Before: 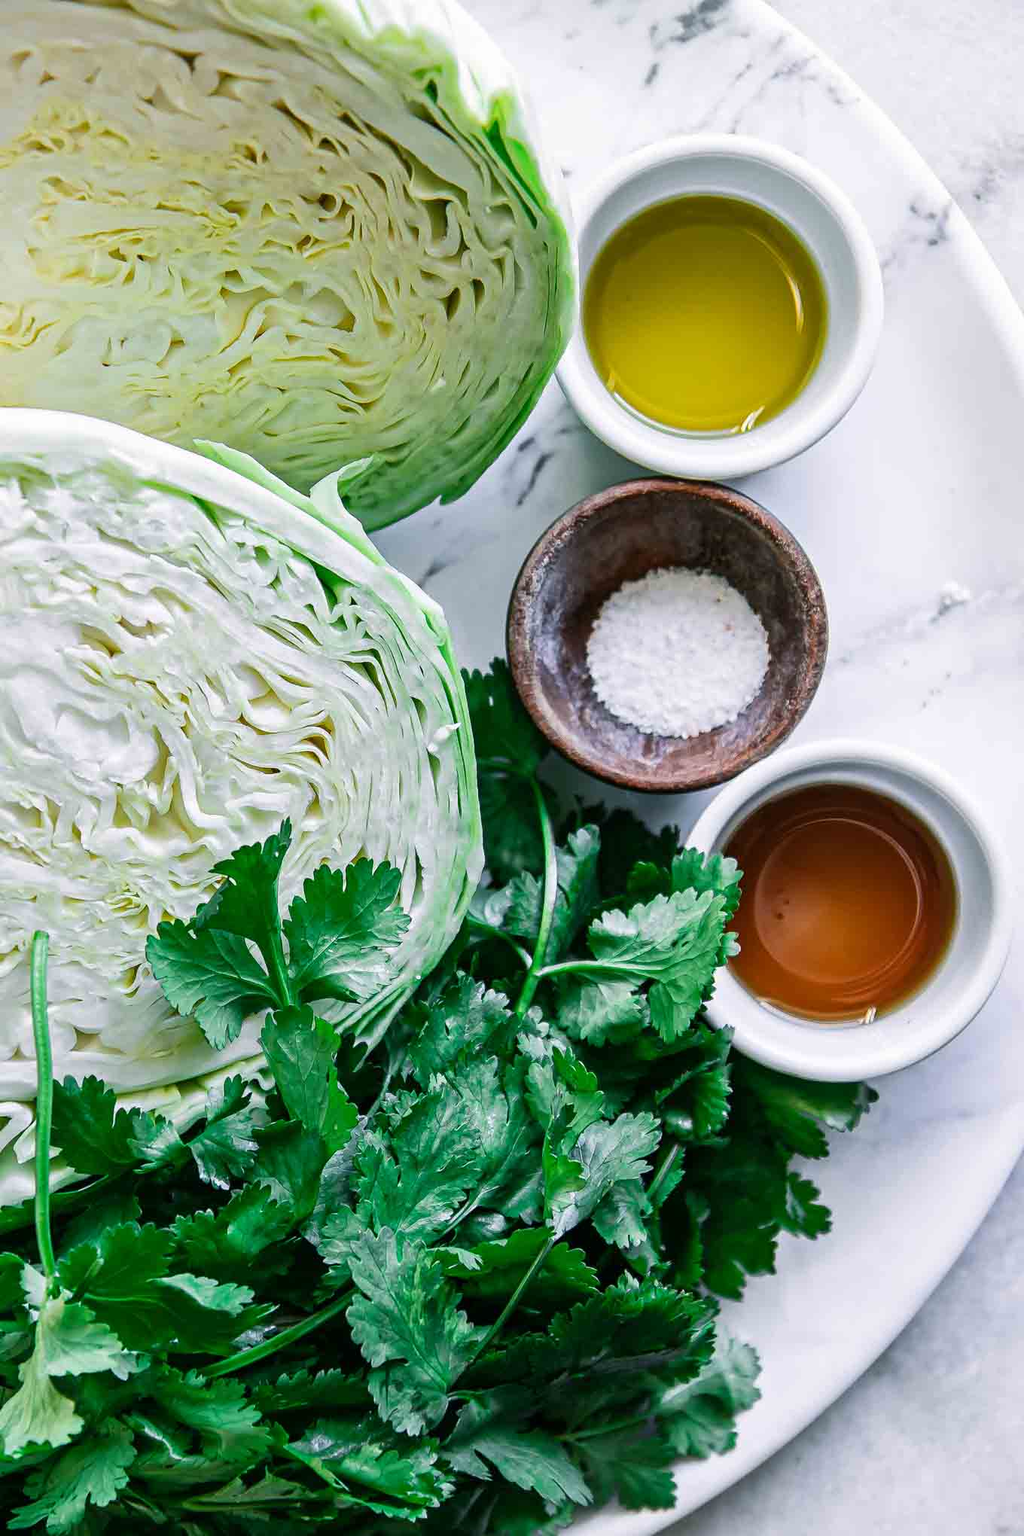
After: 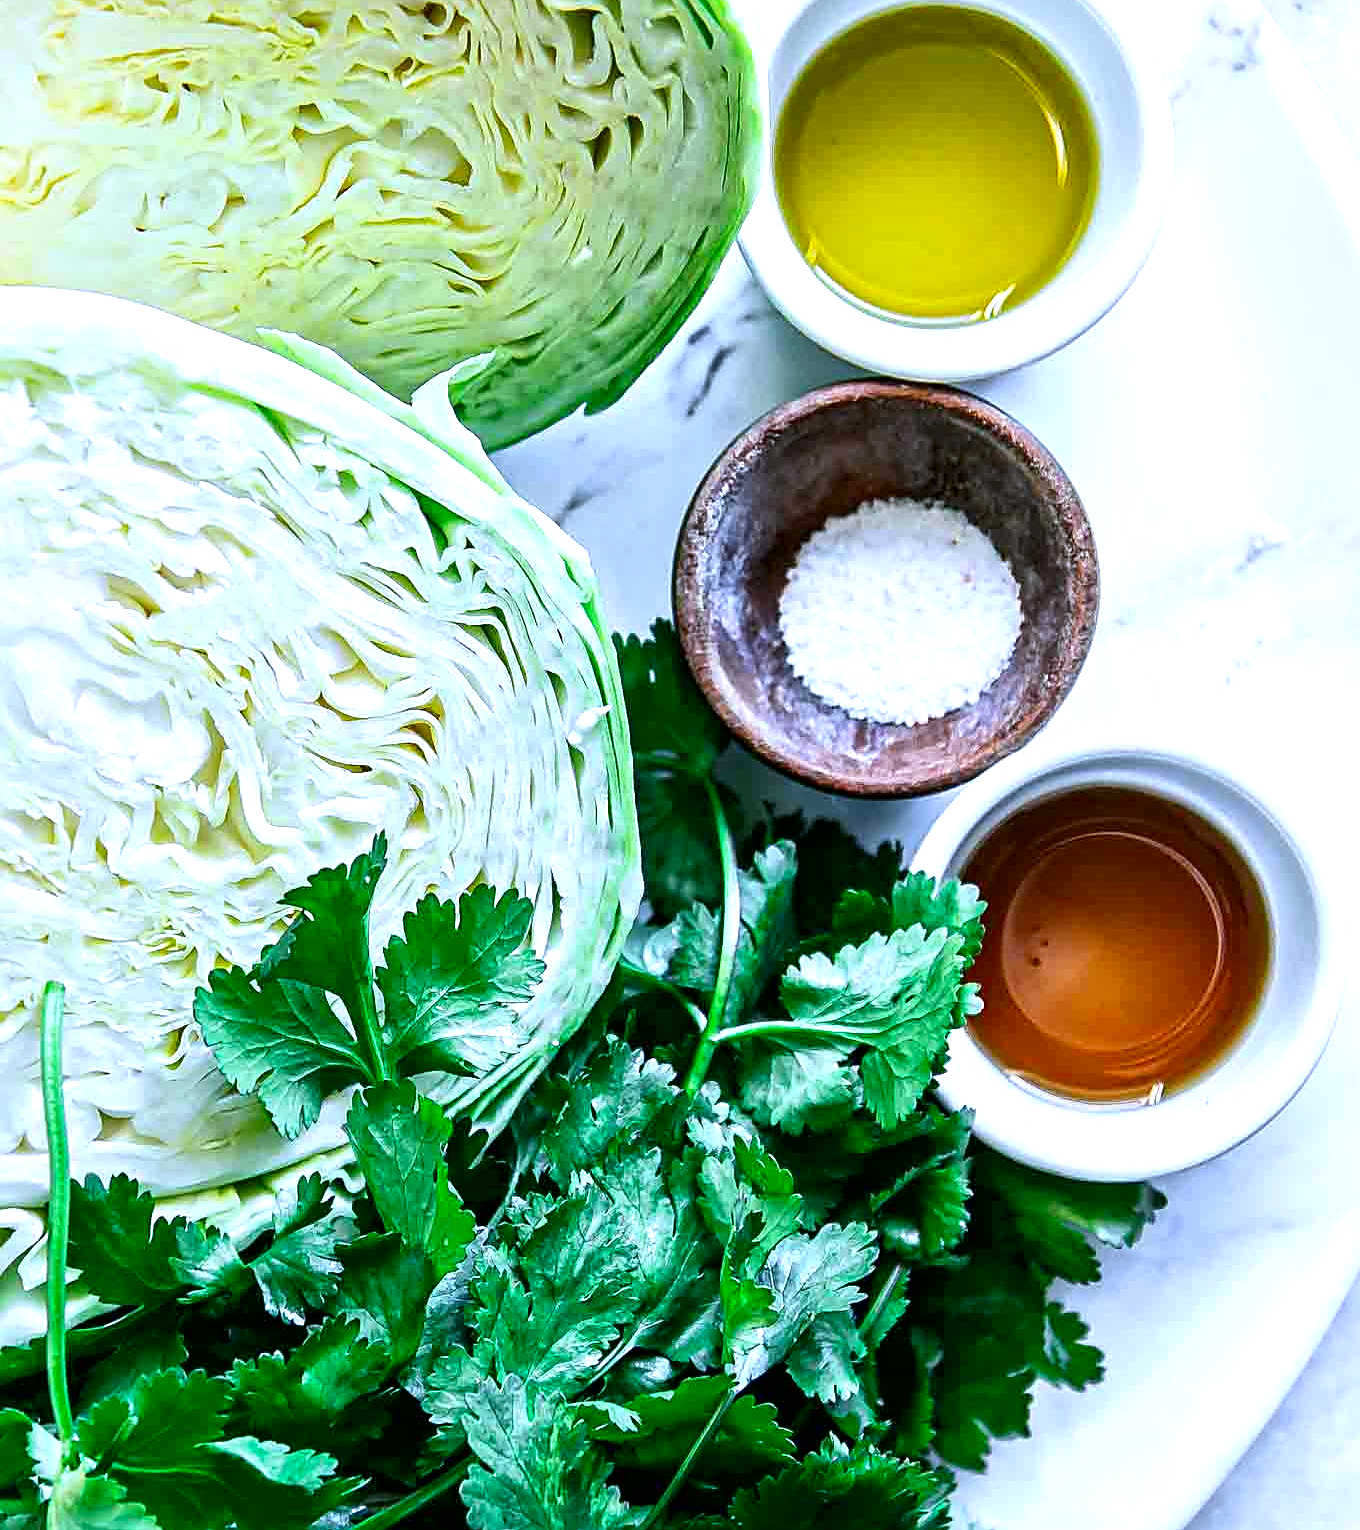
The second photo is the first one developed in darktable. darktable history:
sharpen: on, module defaults
shadows and highlights: shadows -70, highlights 35, soften with gaussian
crop and rotate: top 12.5%, bottom 12.5%
local contrast: mode bilateral grid, contrast 25, coarseness 47, detail 151%, midtone range 0.2
contrast brightness saturation: contrast 0.08, saturation 0.2
white balance: red 0.931, blue 1.11
exposure: black level correction 0, exposure 0.5 EV, compensate exposure bias true, compensate highlight preservation false
